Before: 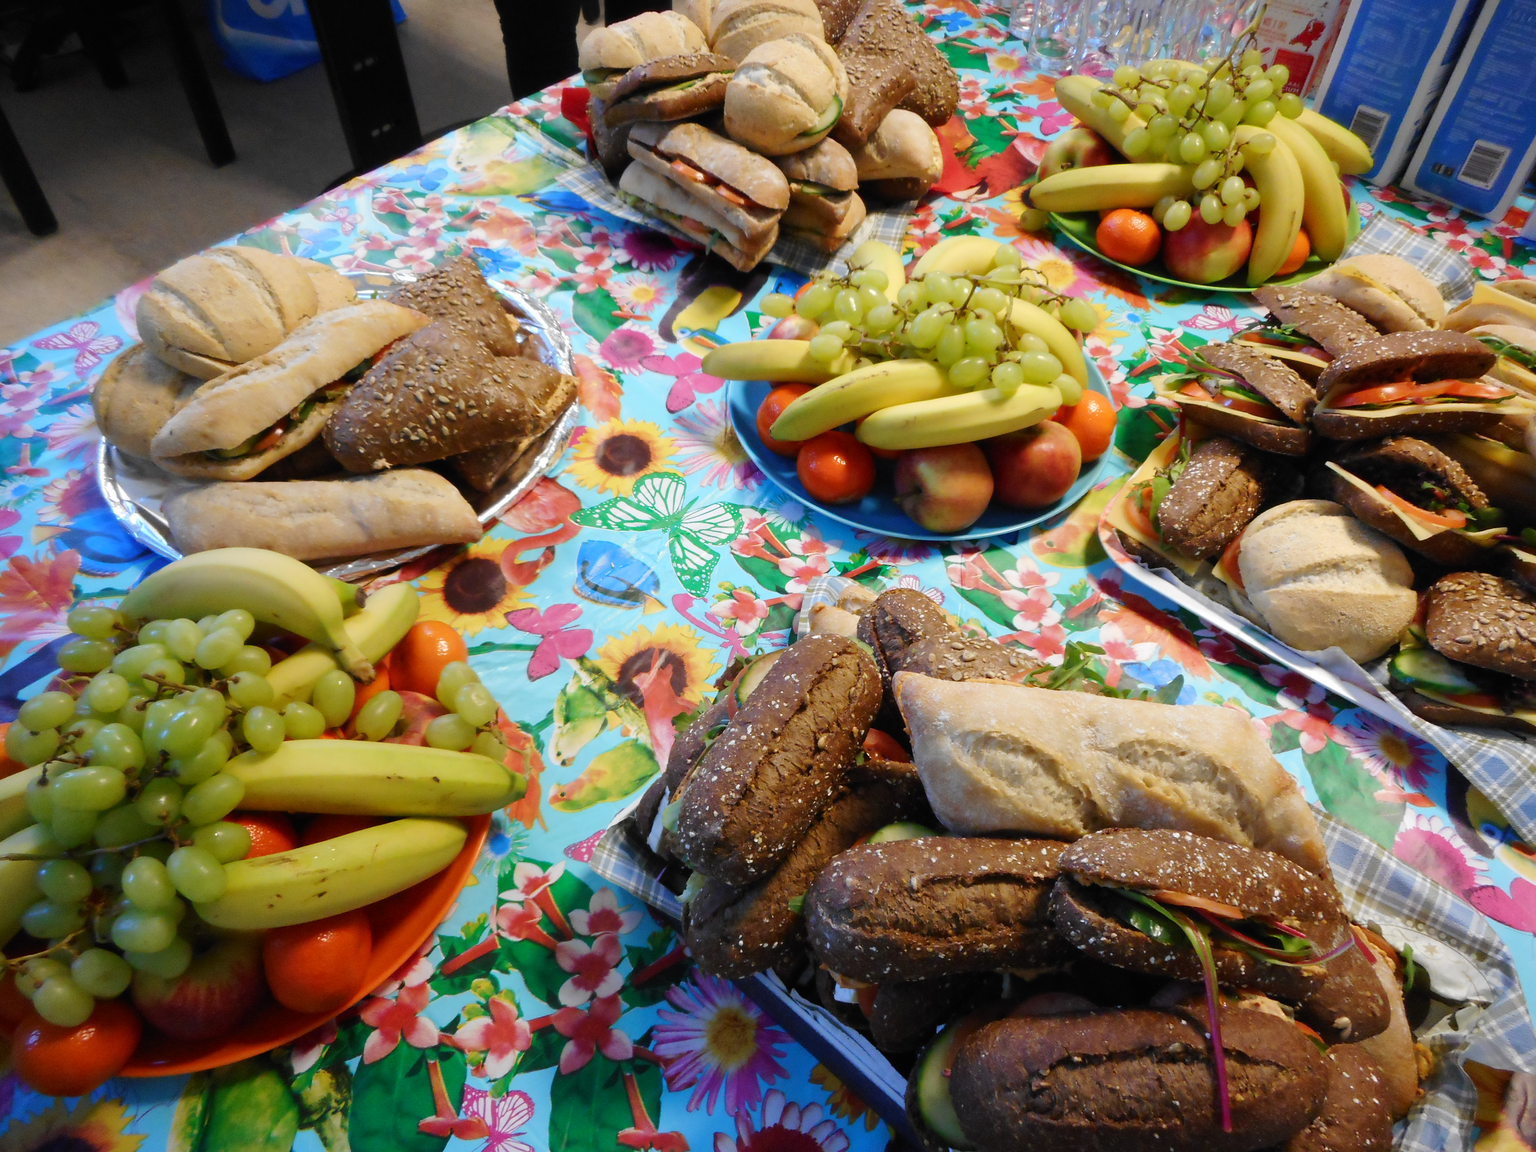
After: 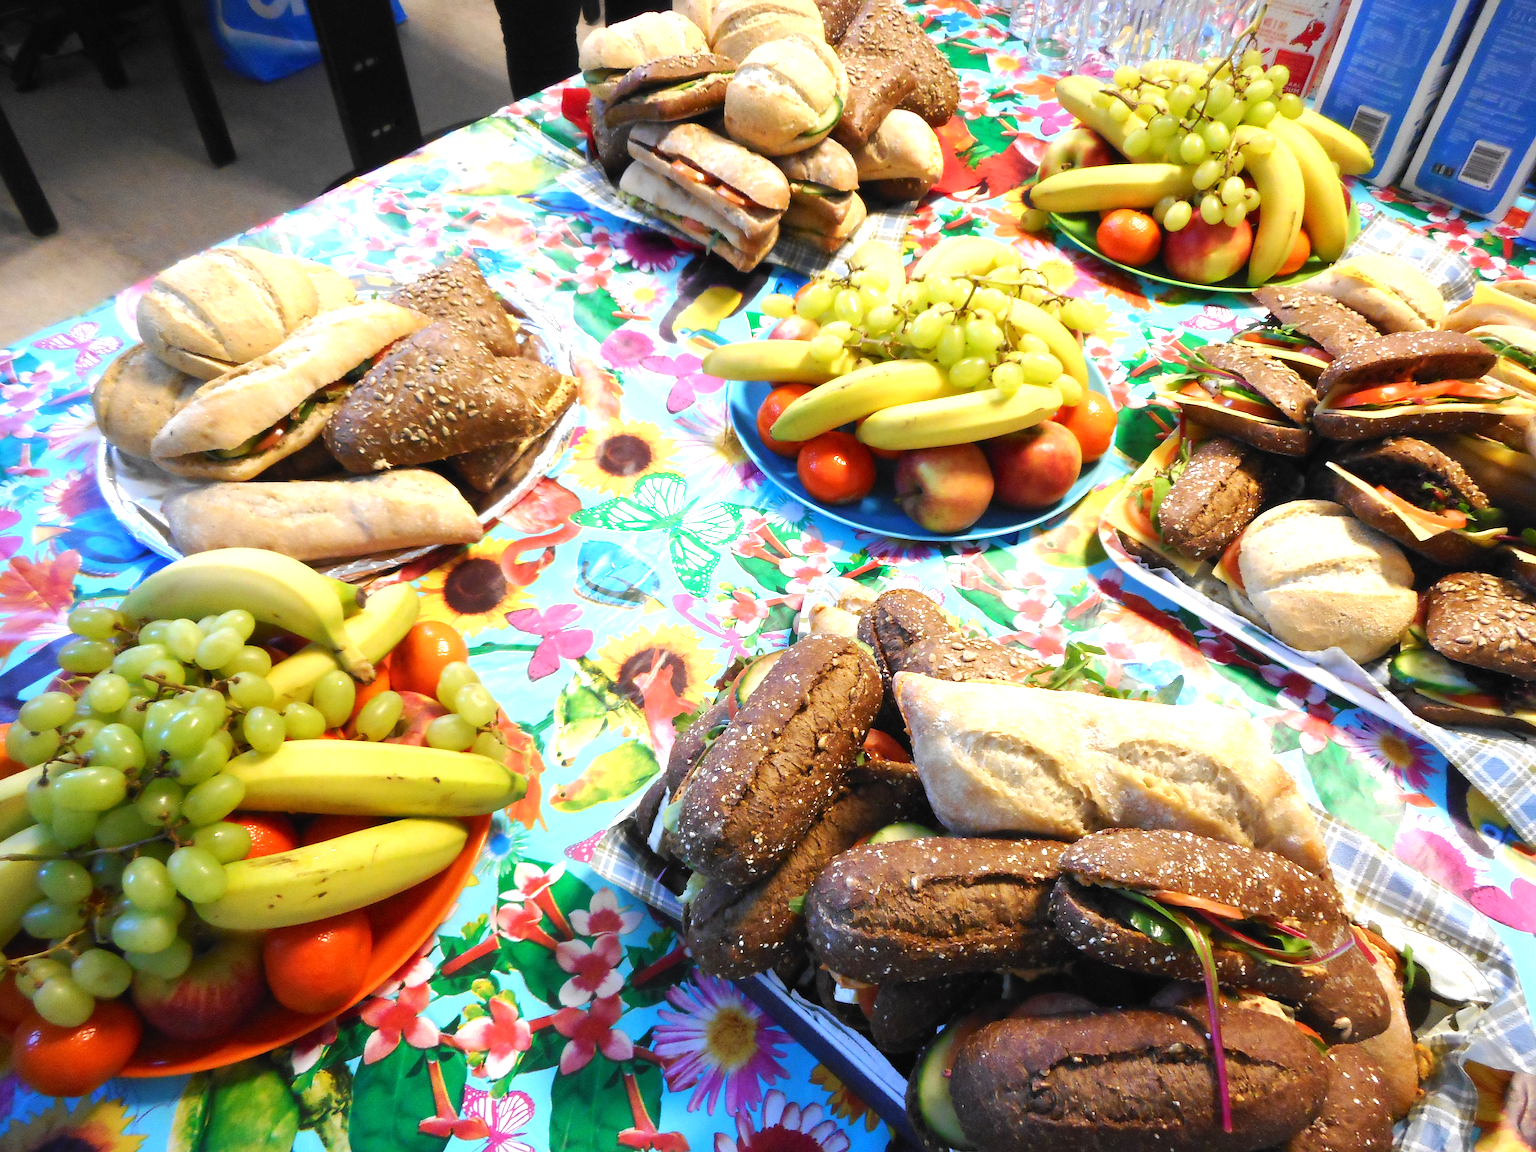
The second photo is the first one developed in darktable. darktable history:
tone equalizer: edges refinement/feathering 500, mask exposure compensation -1.57 EV, preserve details no
sharpen: amount 0.203
exposure: black level correction 0, exposure 1.001 EV, compensate exposure bias true, compensate highlight preservation false
